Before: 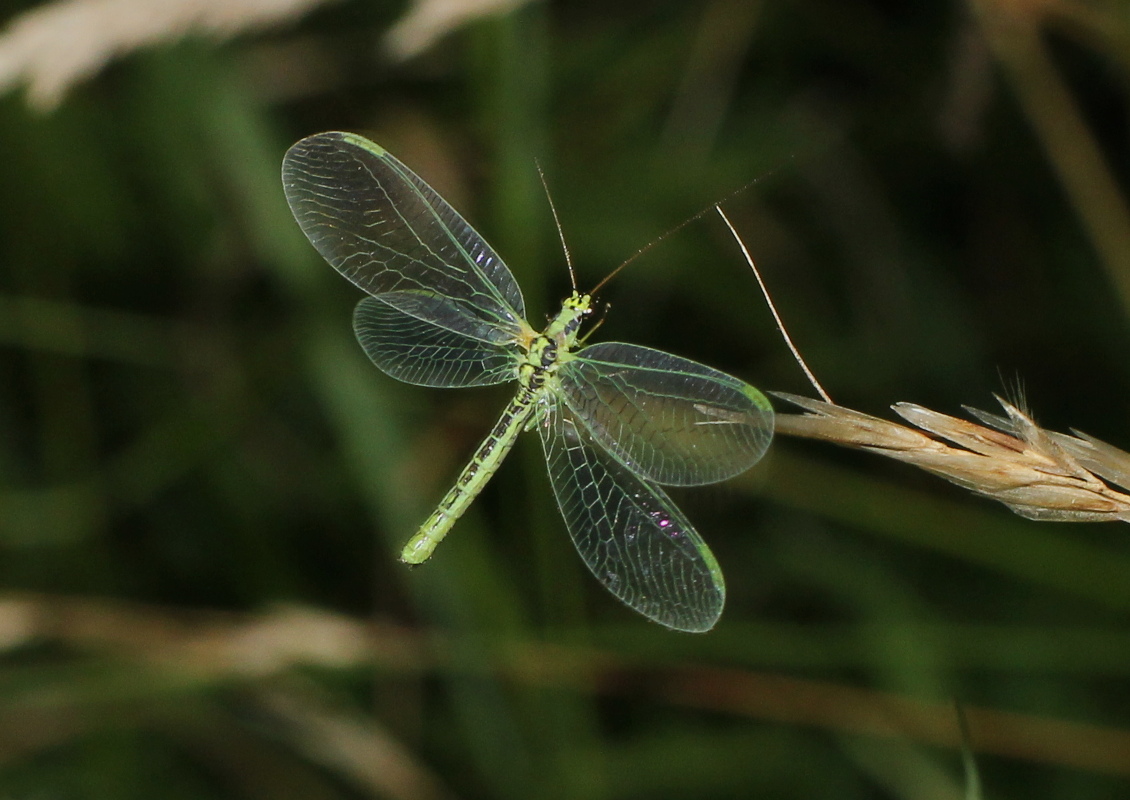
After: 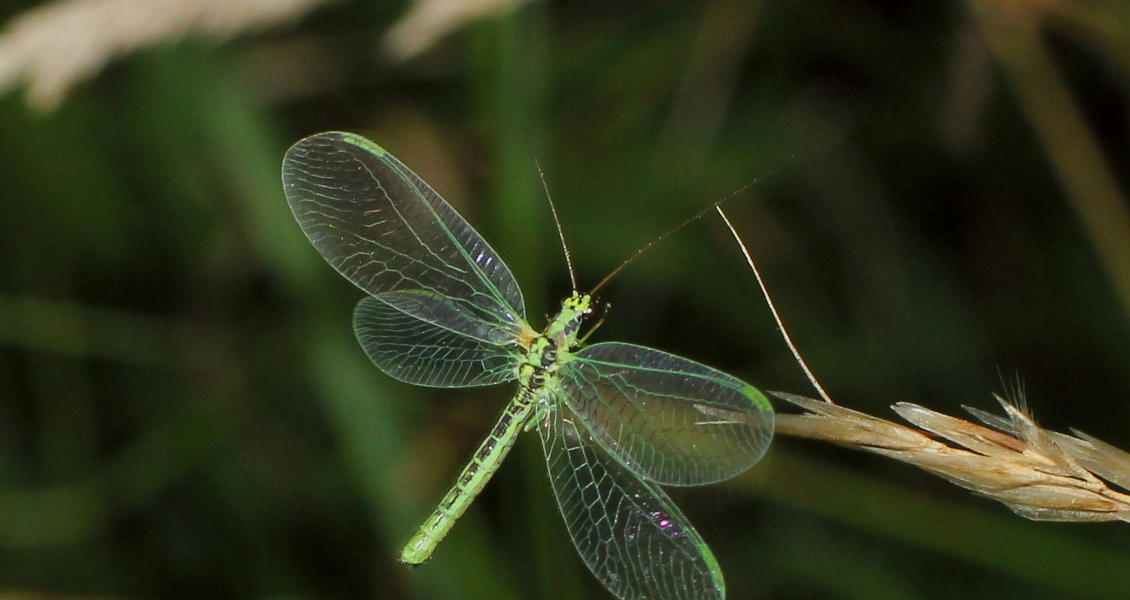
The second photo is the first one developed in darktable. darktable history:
white balance: red 0.978, blue 0.999
tone curve: curves: ch0 [(0.013, 0) (0.061, 0.068) (0.239, 0.256) (0.502, 0.505) (0.683, 0.676) (0.761, 0.773) (0.858, 0.858) (0.987, 0.945)]; ch1 [(0, 0) (0.172, 0.123) (0.304, 0.267) (0.414, 0.395) (0.472, 0.473) (0.502, 0.508) (0.521, 0.528) (0.583, 0.595) (0.654, 0.673) (0.728, 0.761) (1, 1)]; ch2 [(0, 0) (0.411, 0.424) (0.485, 0.476) (0.502, 0.502) (0.553, 0.557) (0.57, 0.576) (1, 1)], color space Lab, independent channels, preserve colors none
crop: bottom 24.988%
